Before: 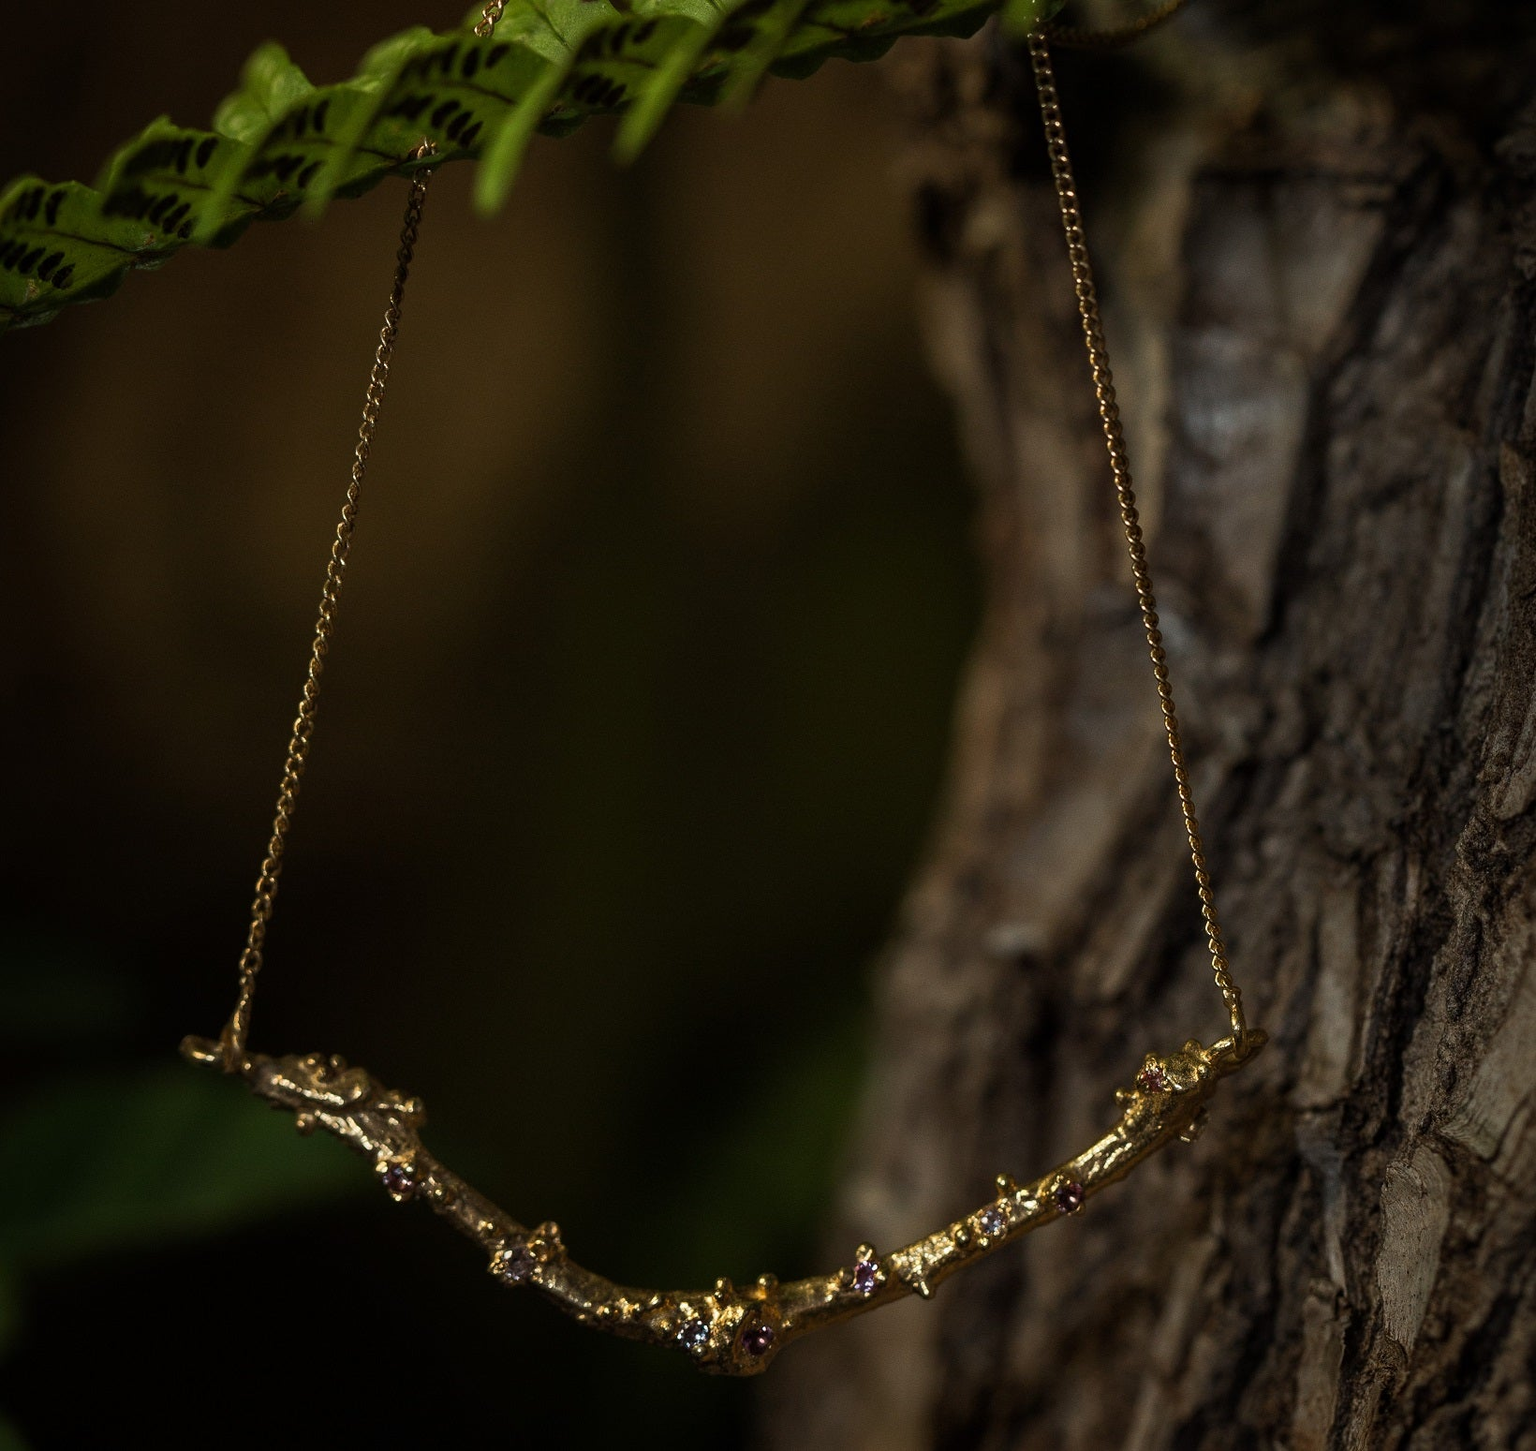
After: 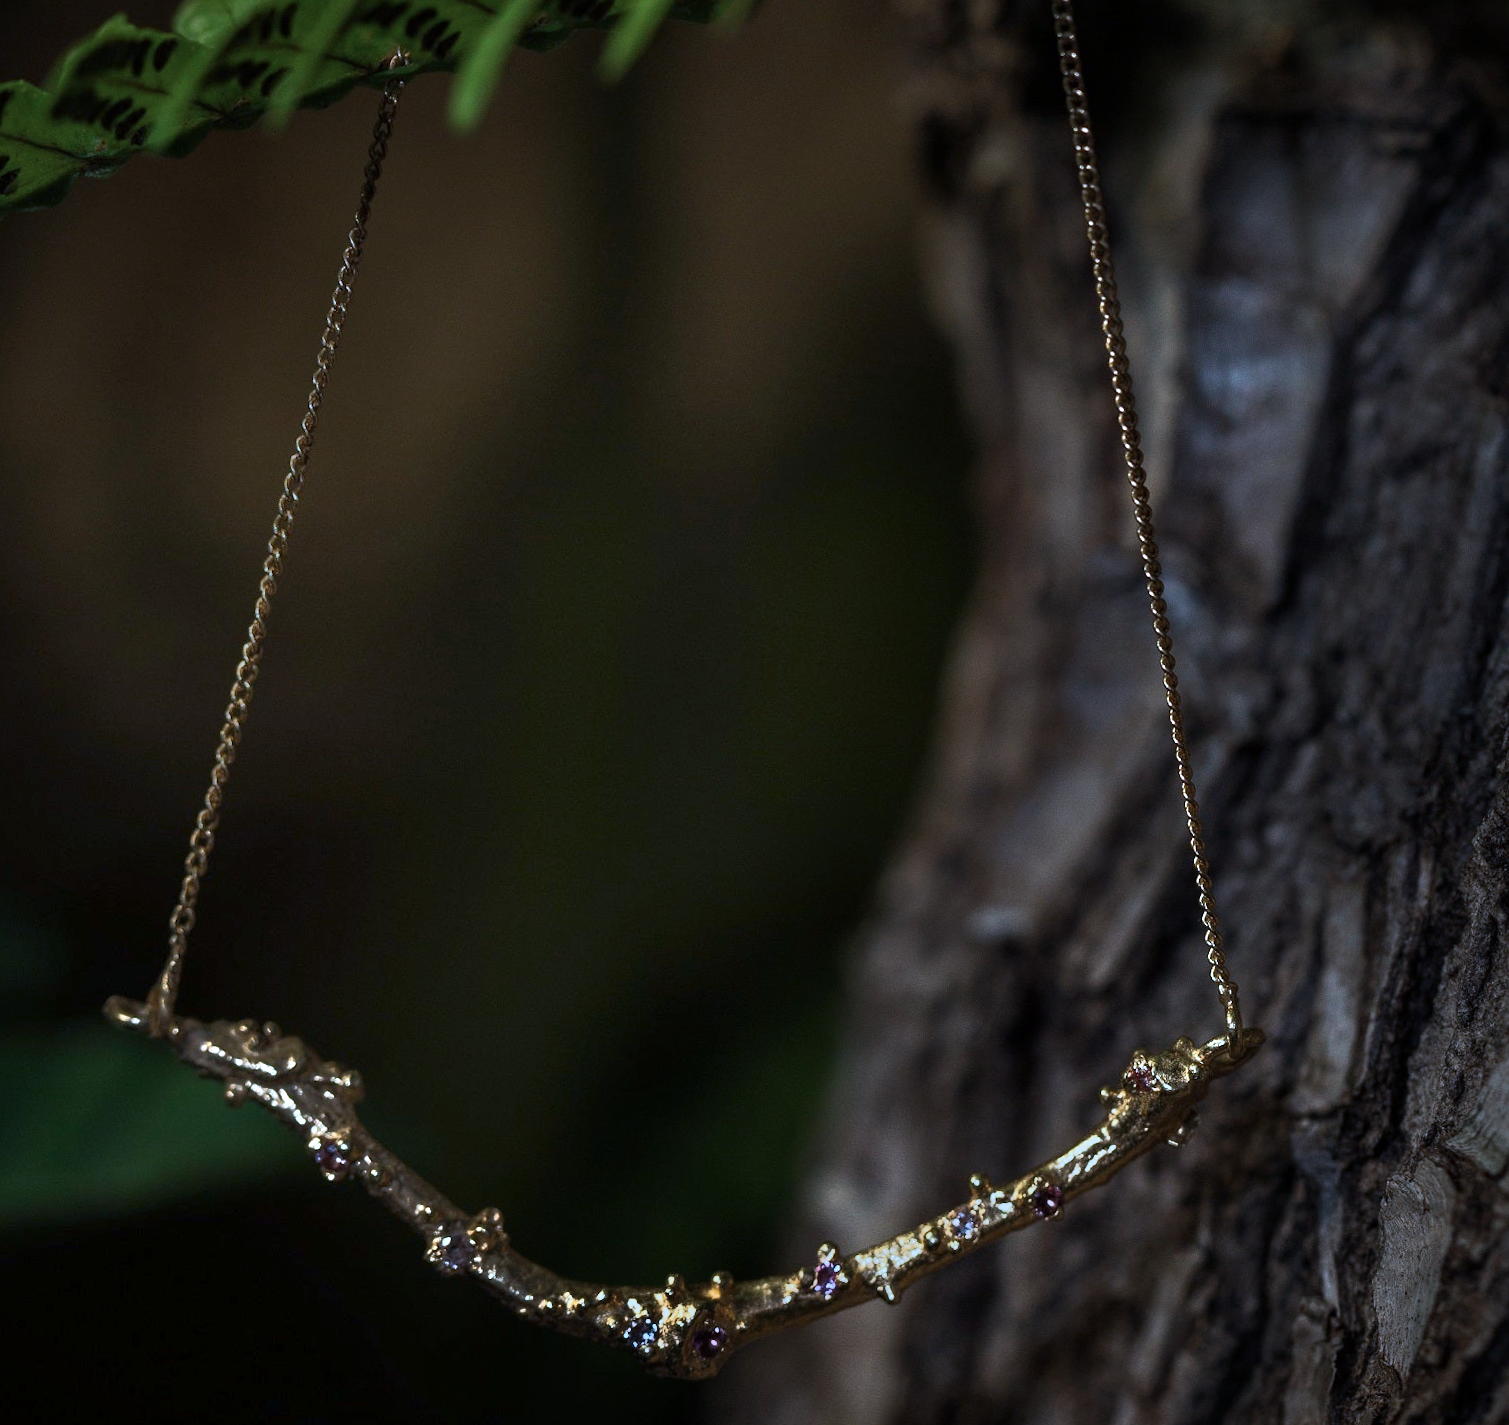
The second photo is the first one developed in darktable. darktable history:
tone equalizer: -7 EV -0.63 EV, -6 EV 1 EV, -5 EV -0.45 EV, -4 EV 0.43 EV, -3 EV 0.41 EV, -2 EV 0.15 EV, -1 EV -0.15 EV, +0 EV -0.39 EV, smoothing diameter 25%, edges refinement/feathering 10, preserve details guided filter
crop and rotate: angle -1.96°, left 3.097%, top 4.154%, right 1.586%, bottom 0.529%
color calibration: illuminant as shot in camera, adaptation linear Bradford (ICC v4), x 0.406, y 0.405, temperature 3570.35 K, saturation algorithm version 1 (2020)
